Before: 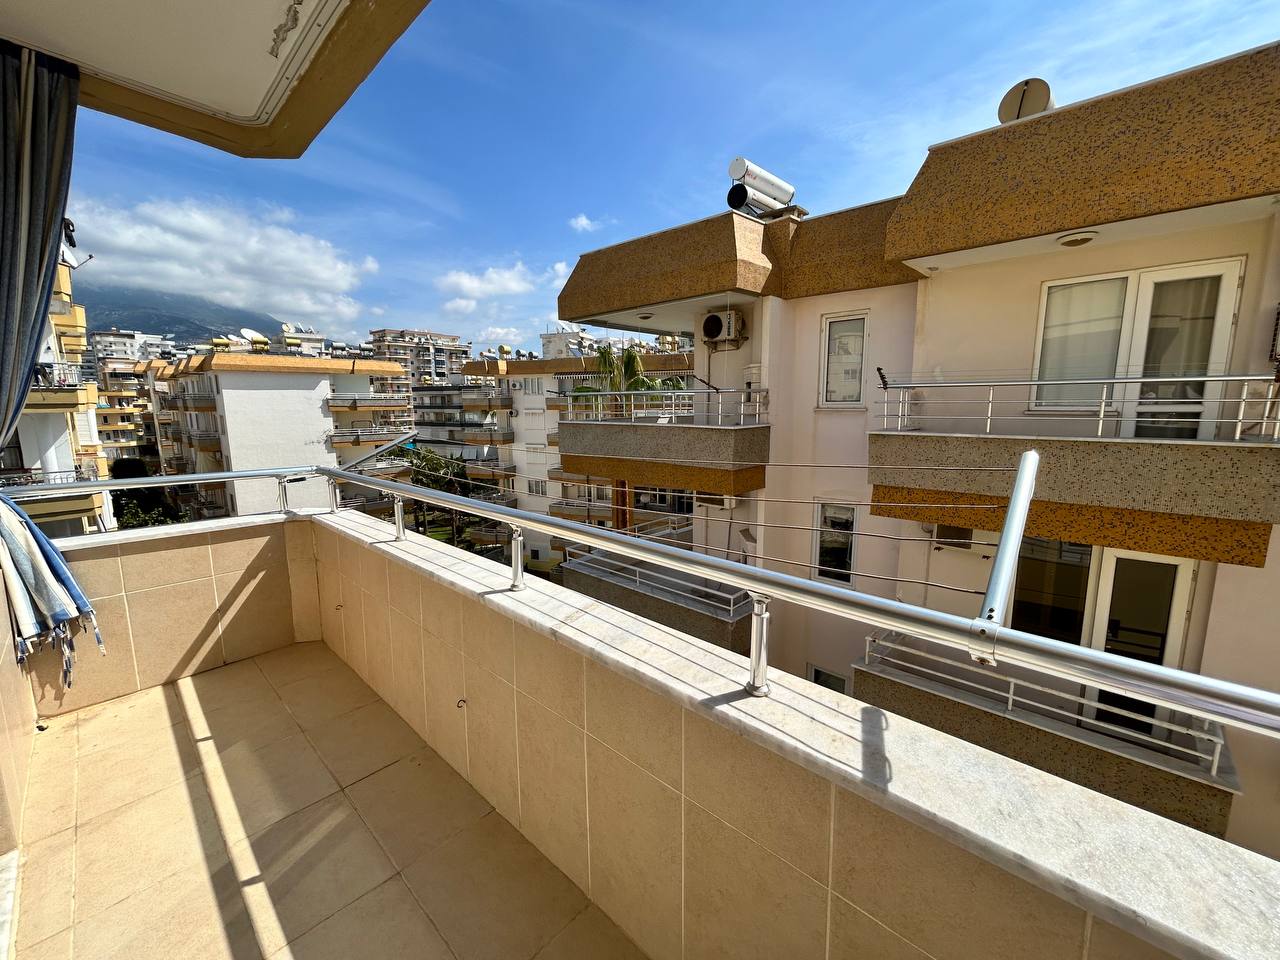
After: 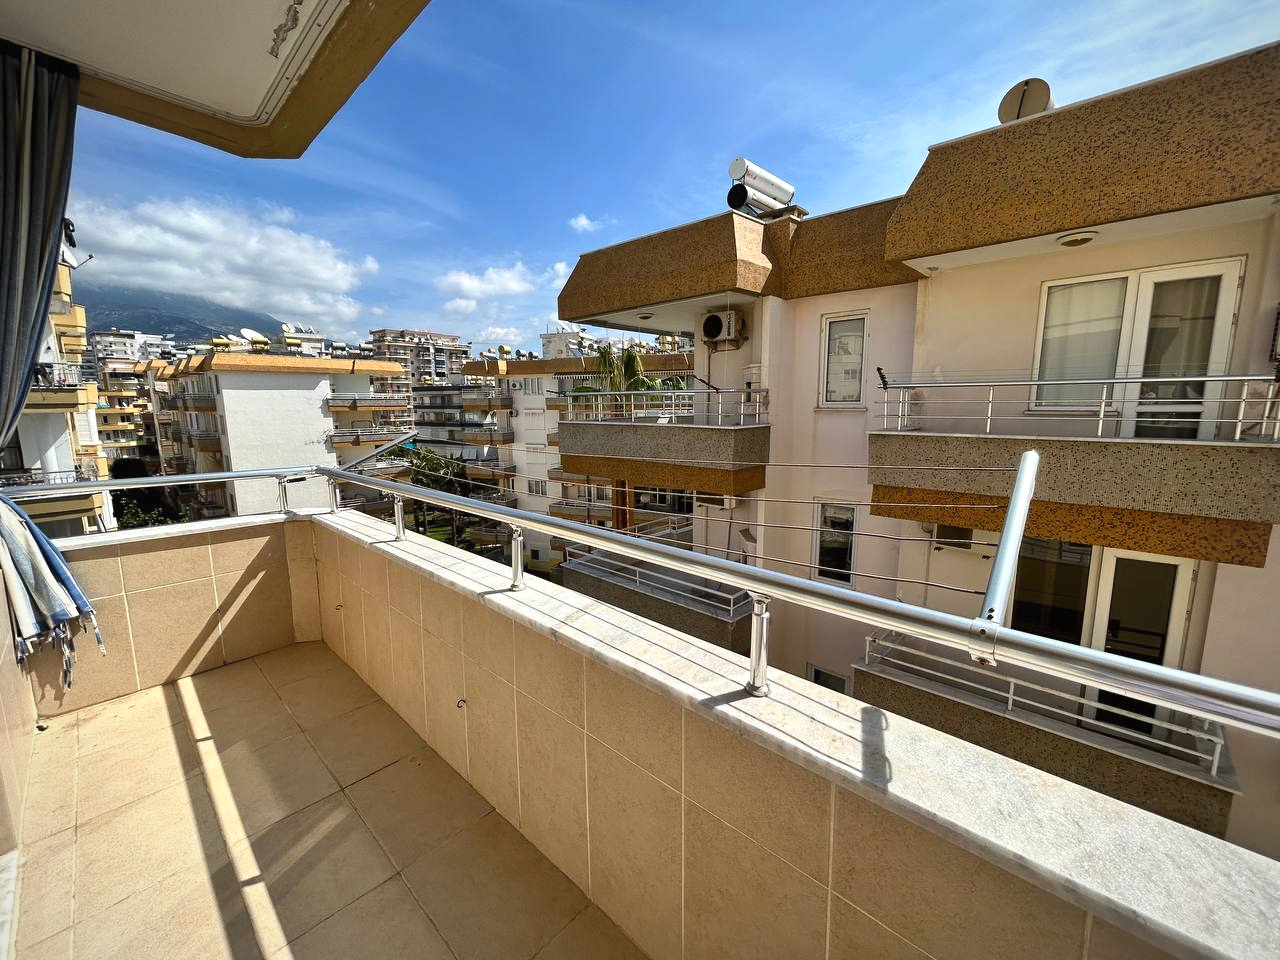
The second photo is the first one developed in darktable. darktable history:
local contrast: mode bilateral grid, contrast 20, coarseness 50, detail 120%, midtone range 0.2
exposure: black level correction -0.003, exposure 0.04 EV, compensate highlight preservation false
vignetting: fall-off radius 81.94%
